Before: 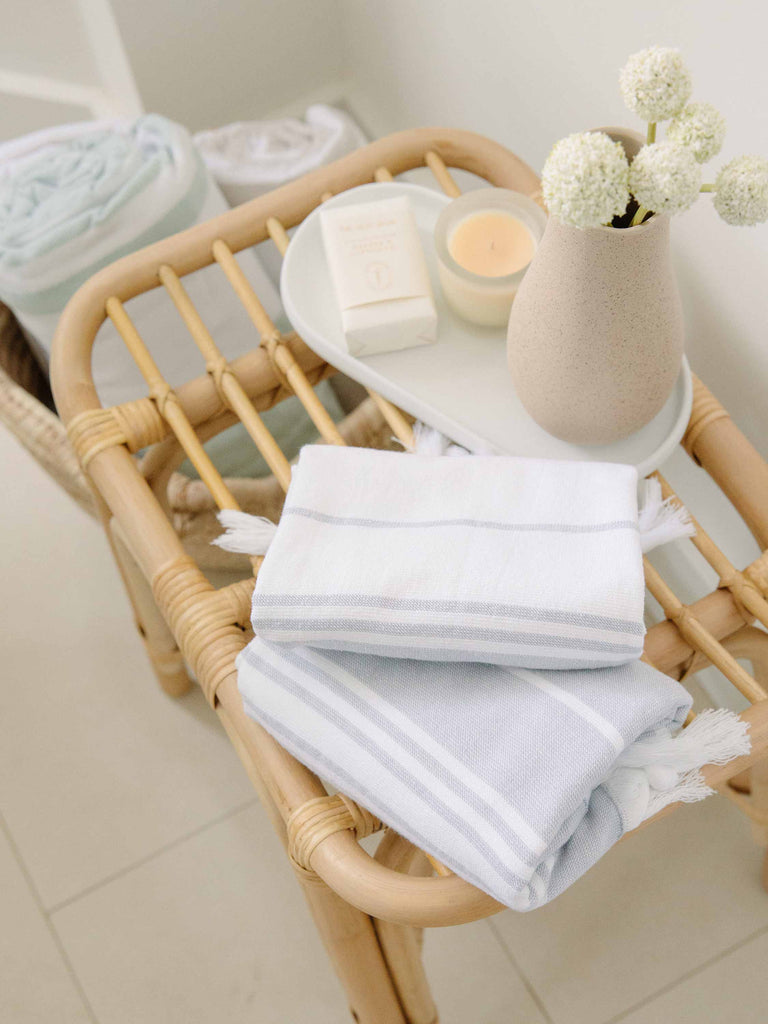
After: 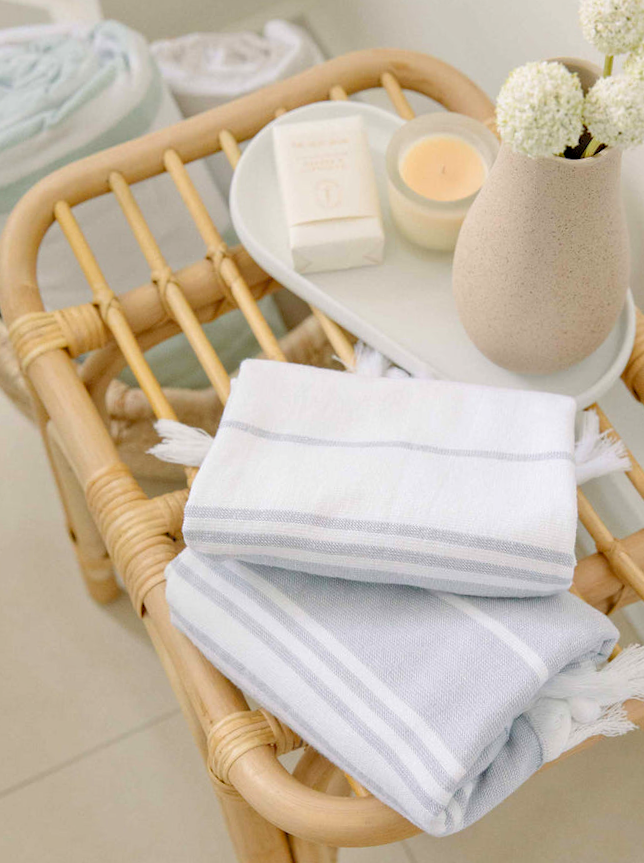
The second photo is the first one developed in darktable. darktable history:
haze removal: compatibility mode true, adaptive false
crop and rotate: angle -3.05°, left 5.425%, top 5.167%, right 4.782%, bottom 4.619%
tone equalizer: -7 EV 0.161 EV, -6 EV 0.626 EV, -5 EV 1.15 EV, -4 EV 1.29 EV, -3 EV 1.17 EV, -2 EV 0.6 EV, -1 EV 0.154 EV
